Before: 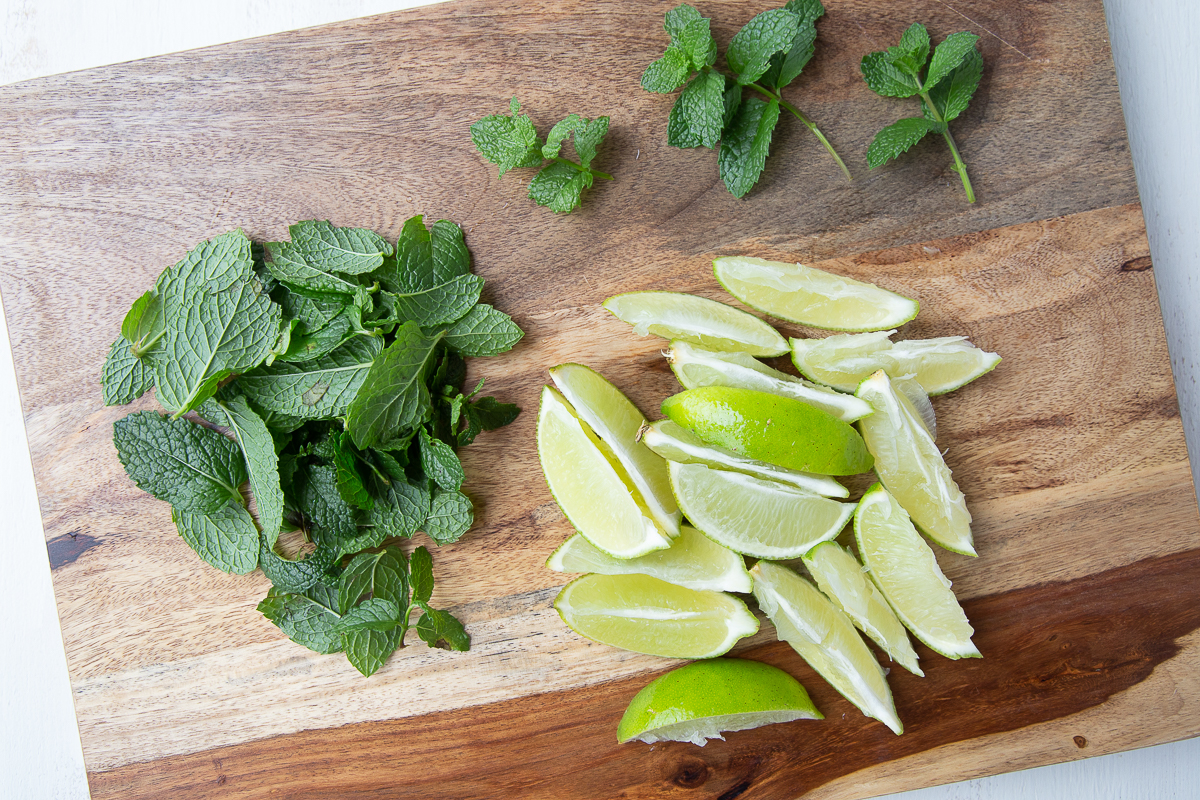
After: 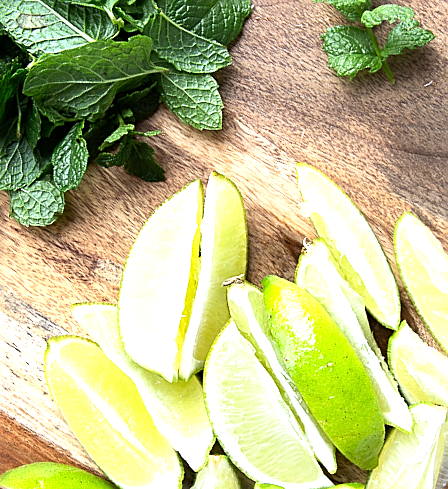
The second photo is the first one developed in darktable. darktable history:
tone equalizer: -8 EV -1.09 EV, -7 EV -0.976 EV, -6 EV -0.894 EV, -5 EV -0.573 EV, -3 EV 0.588 EV, -2 EV 0.863 EV, -1 EV 0.99 EV, +0 EV 1.06 EV, edges refinement/feathering 500, mask exposure compensation -1.57 EV, preserve details guided filter
crop and rotate: angle -45.43°, top 16.327%, right 0.964%, bottom 11.667%
sharpen: on, module defaults
